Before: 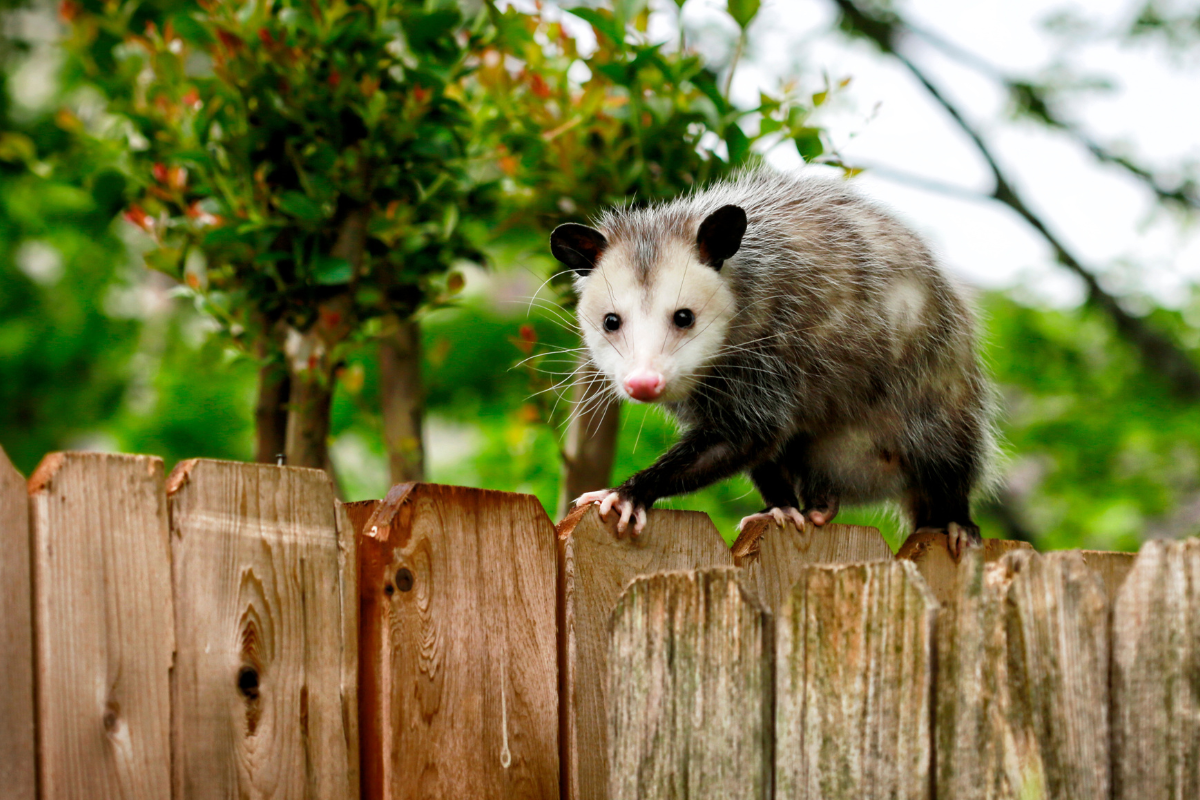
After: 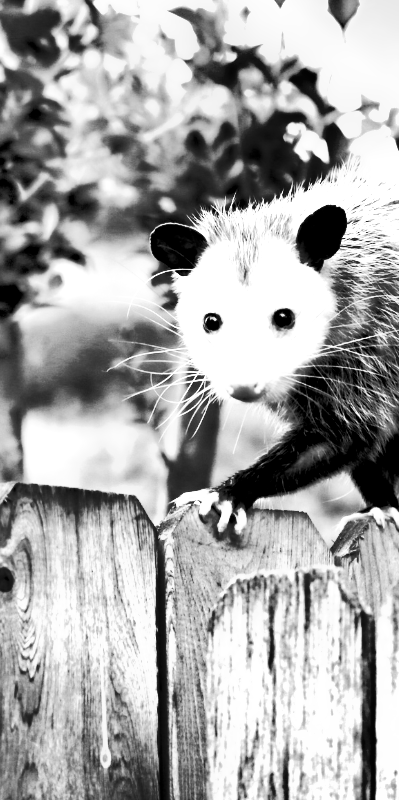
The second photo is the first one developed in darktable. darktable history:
shadows and highlights: shadows 24.5, highlights -78.15, soften with gaussian
rotate and perspective: automatic cropping off
exposure: black level correction 0, exposure 1.9 EV, compensate highlight preservation false
crop: left 33.36%, right 33.36%
base curve: curves: ch0 [(0, 0) (0.088, 0.125) (0.176, 0.251) (0.354, 0.501) (0.613, 0.749) (1, 0.877)], preserve colors none
monochrome: on, module defaults
color balance rgb: shadows lift › luminance -21.66%, shadows lift › chroma 8.98%, shadows lift › hue 283.37°, power › chroma 1.55%, power › hue 25.59°, highlights gain › luminance 6.08%, highlights gain › chroma 2.55%, highlights gain › hue 90°, global offset › luminance -0.87%, perceptual saturation grading › global saturation 27.49%, perceptual saturation grading › highlights -28.39%, perceptual saturation grading › mid-tones 15.22%, perceptual saturation grading › shadows 33.98%, perceptual brilliance grading › highlights 10%, perceptual brilliance grading › mid-tones 5%
